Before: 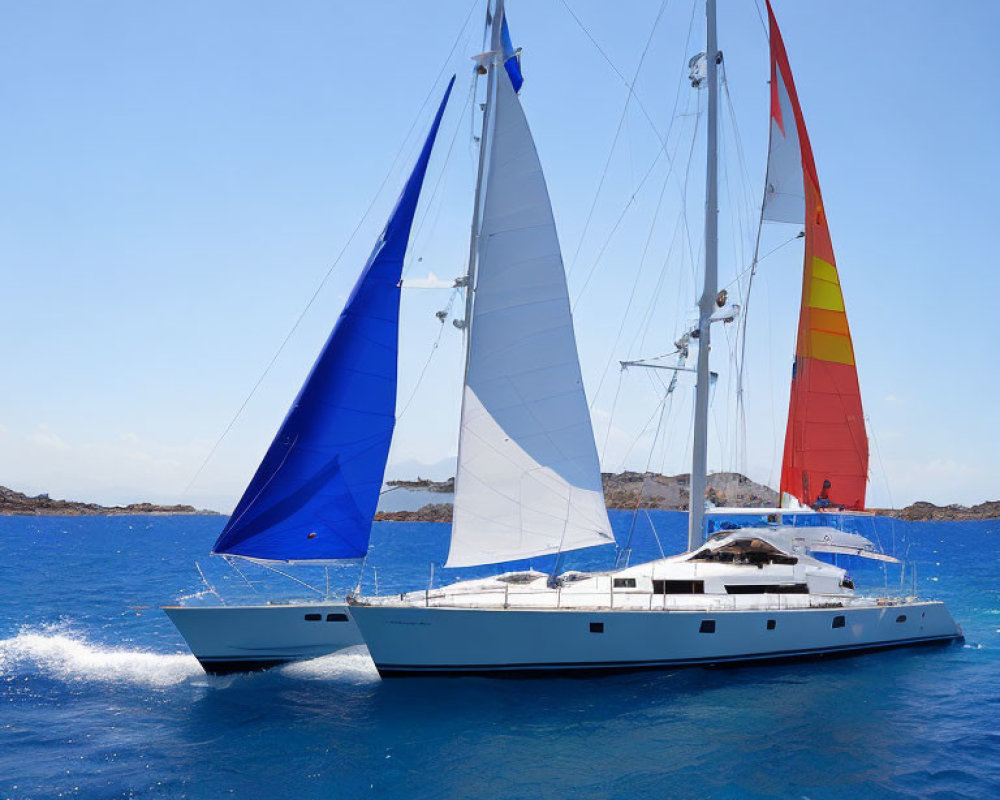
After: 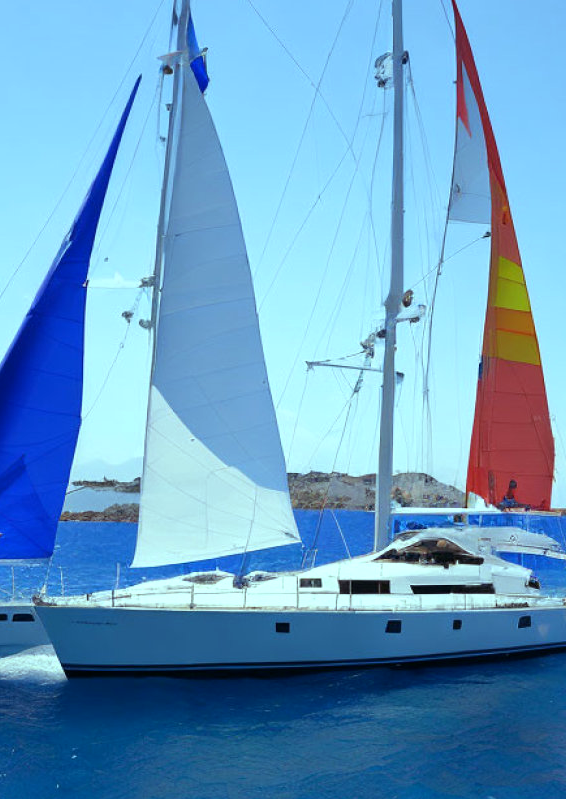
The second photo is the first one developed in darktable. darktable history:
exposure: exposure -0.072 EV, compensate highlight preservation false
color balance: mode lift, gamma, gain (sRGB), lift [0.997, 0.979, 1.021, 1.011], gamma [1, 1.084, 0.916, 0.998], gain [1, 0.87, 1.13, 1.101], contrast 4.55%, contrast fulcrum 38.24%, output saturation 104.09%
crop: left 31.458%, top 0%, right 11.876%
